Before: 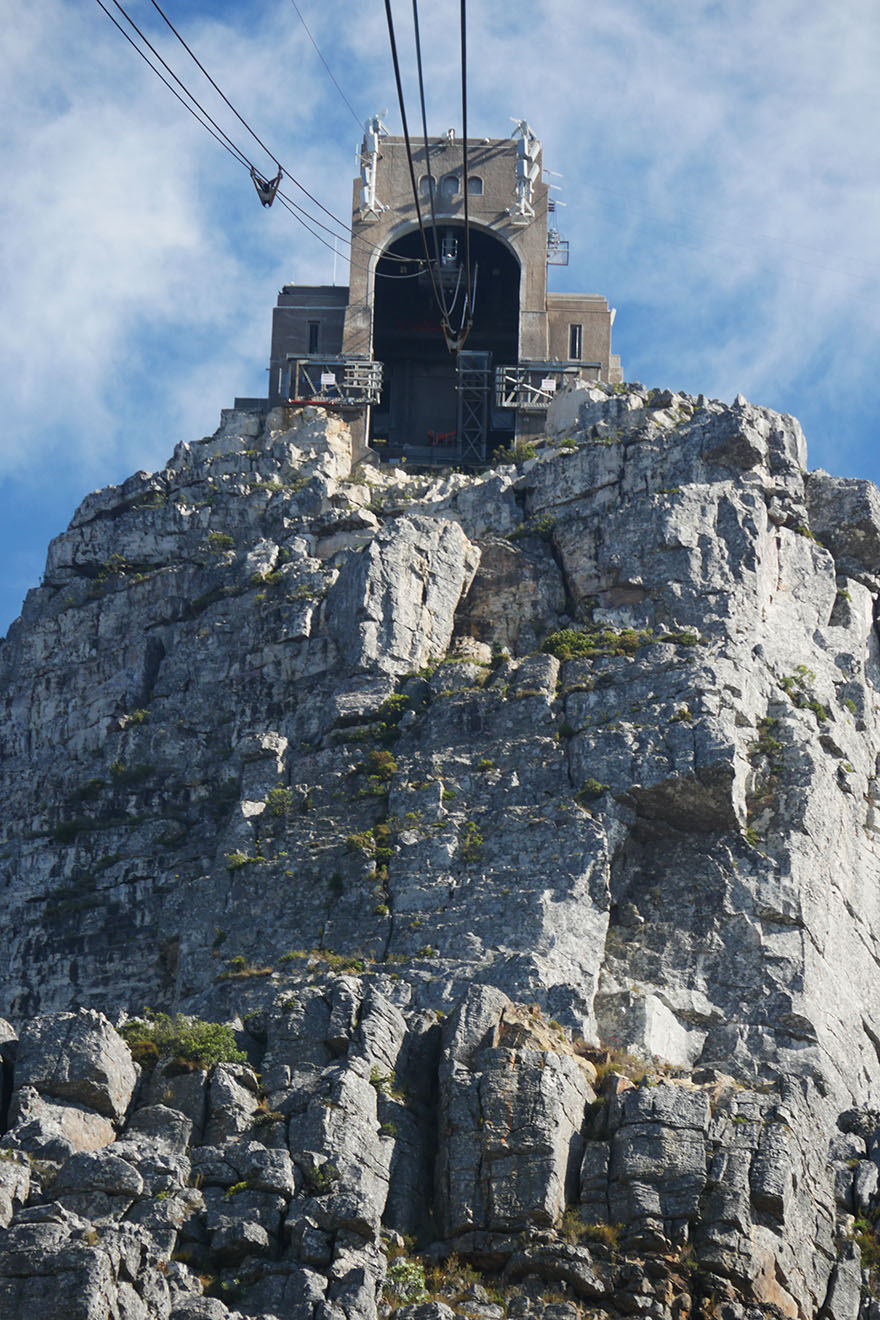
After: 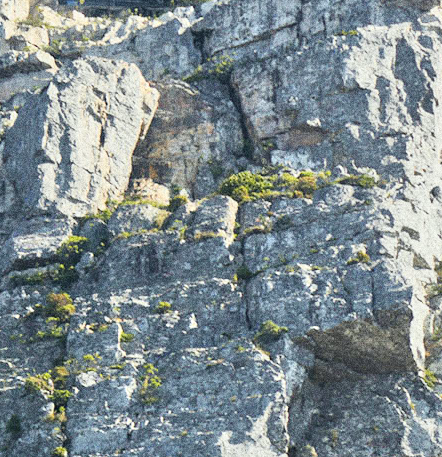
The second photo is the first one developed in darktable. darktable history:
crop: left 36.607%, top 34.735%, right 13.146%, bottom 30.611%
grain: coarseness 14.49 ISO, strength 48.04%, mid-tones bias 35%
tone curve: curves: ch0 [(0, 0.03) (0.037, 0.045) (0.123, 0.123) (0.19, 0.186) (0.277, 0.279) (0.474, 0.517) (0.584, 0.664) (0.678, 0.777) (0.875, 0.92) (1, 0.965)]; ch1 [(0, 0) (0.243, 0.245) (0.402, 0.41) (0.493, 0.487) (0.508, 0.503) (0.531, 0.532) (0.551, 0.556) (0.637, 0.671) (0.694, 0.732) (1, 1)]; ch2 [(0, 0) (0.249, 0.216) (0.356, 0.329) (0.424, 0.442) (0.476, 0.477) (0.498, 0.503) (0.517, 0.524) (0.532, 0.547) (0.562, 0.576) (0.614, 0.644) (0.706, 0.748) (0.808, 0.809) (0.991, 0.968)], color space Lab, independent channels, preserve colors none
tone equalizer: -7 EV 0.15 EV, -6 EV 0.6 EV, -5 EV 1.15 EV, -4 EV 1.33 EV, -3 EV 1.15 EV, -2 EV 0.6 EV, -1 EV 0.15 EV, mask exposure compensation -0.5 EV
